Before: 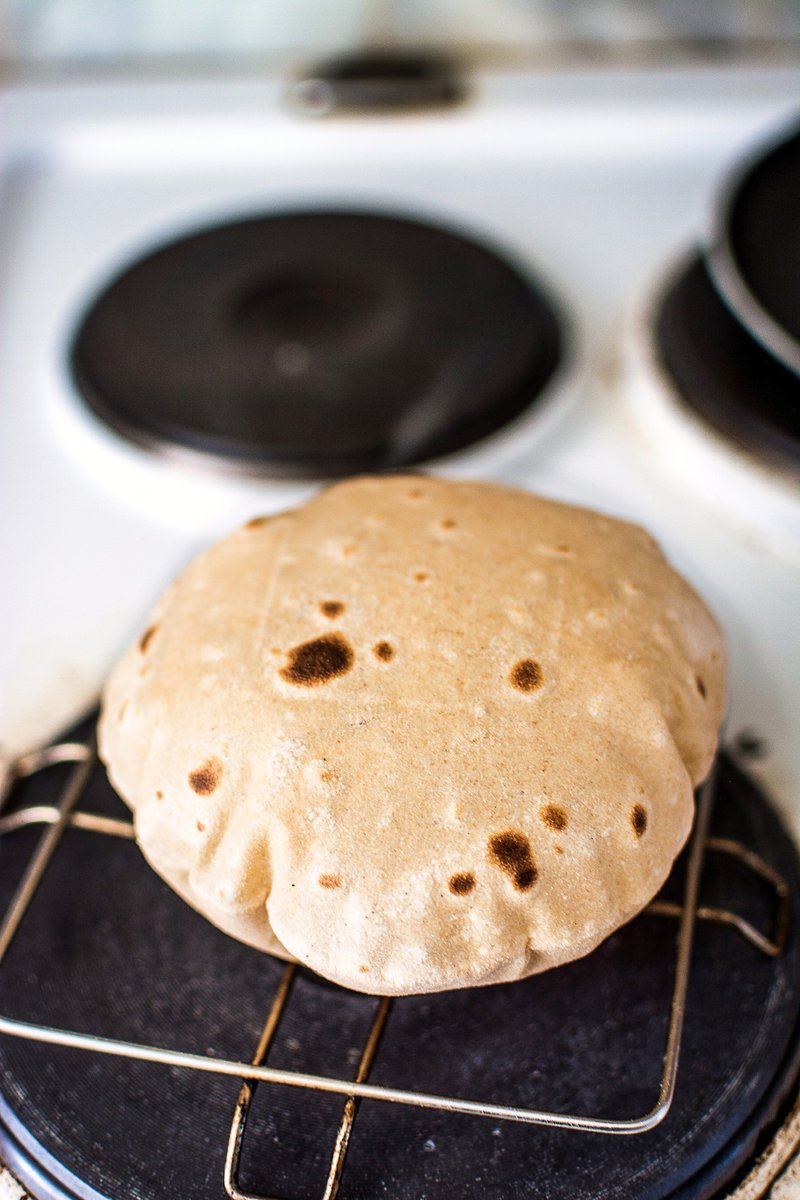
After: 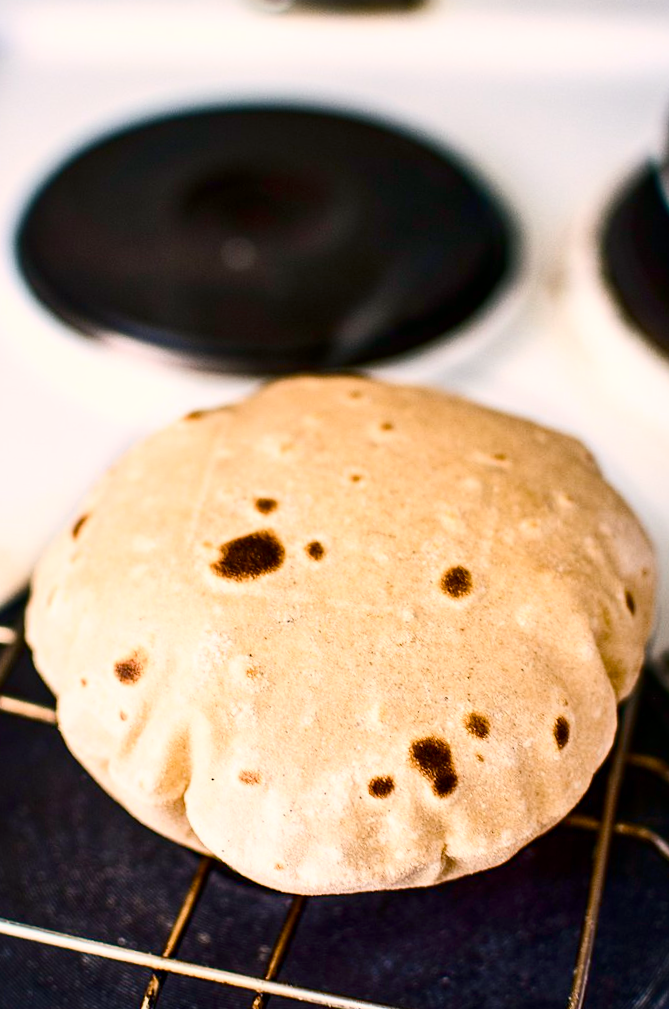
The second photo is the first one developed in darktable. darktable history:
local contrast: mode bilateral grid, contrast 19, coarseness 51, detail 121%, midtone range 0.2
crop and rotate: angle -2.96°, left 5.161%, top 5.186%, right 4.781%, bottom 4.273%
contrast brightness saturation: contrast 0.28
color balance rgb: power › chroma 0.508%, power › hue 215.17°, highlights gain › chroma 3.124%, highlights gain › hue 56.4°, perceptual saturation grading › global saturation 40.738%, perceptual saturation grading › highlights -50.327%, perceptual saturation grading › shadows 30.959%, global vibrance 20%
